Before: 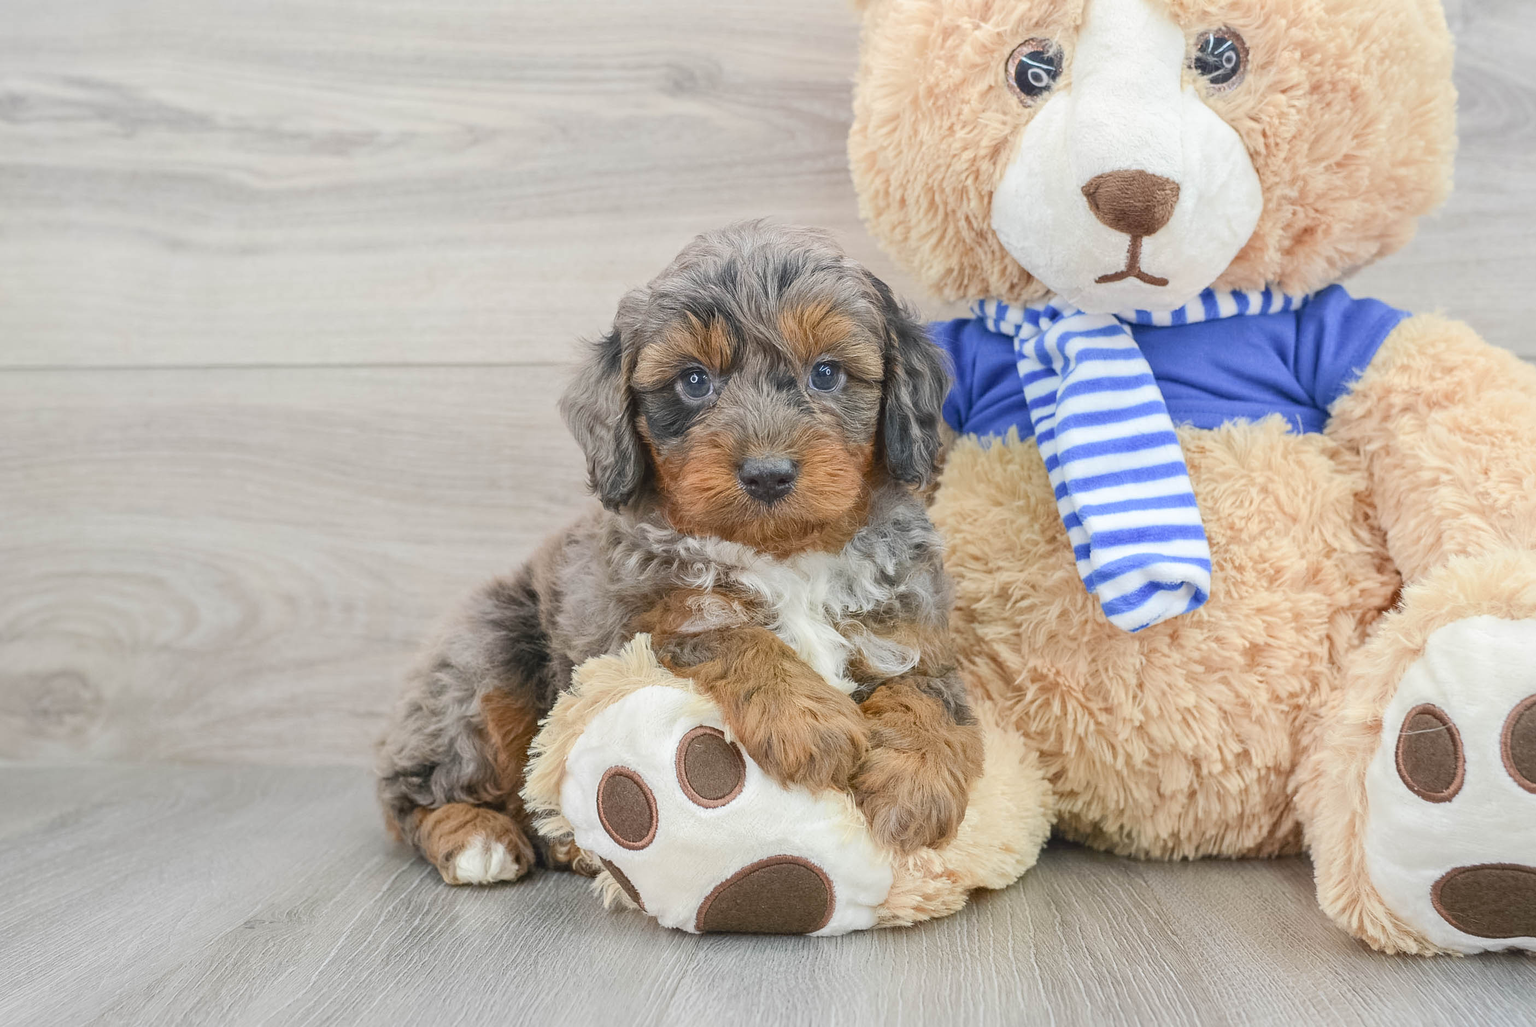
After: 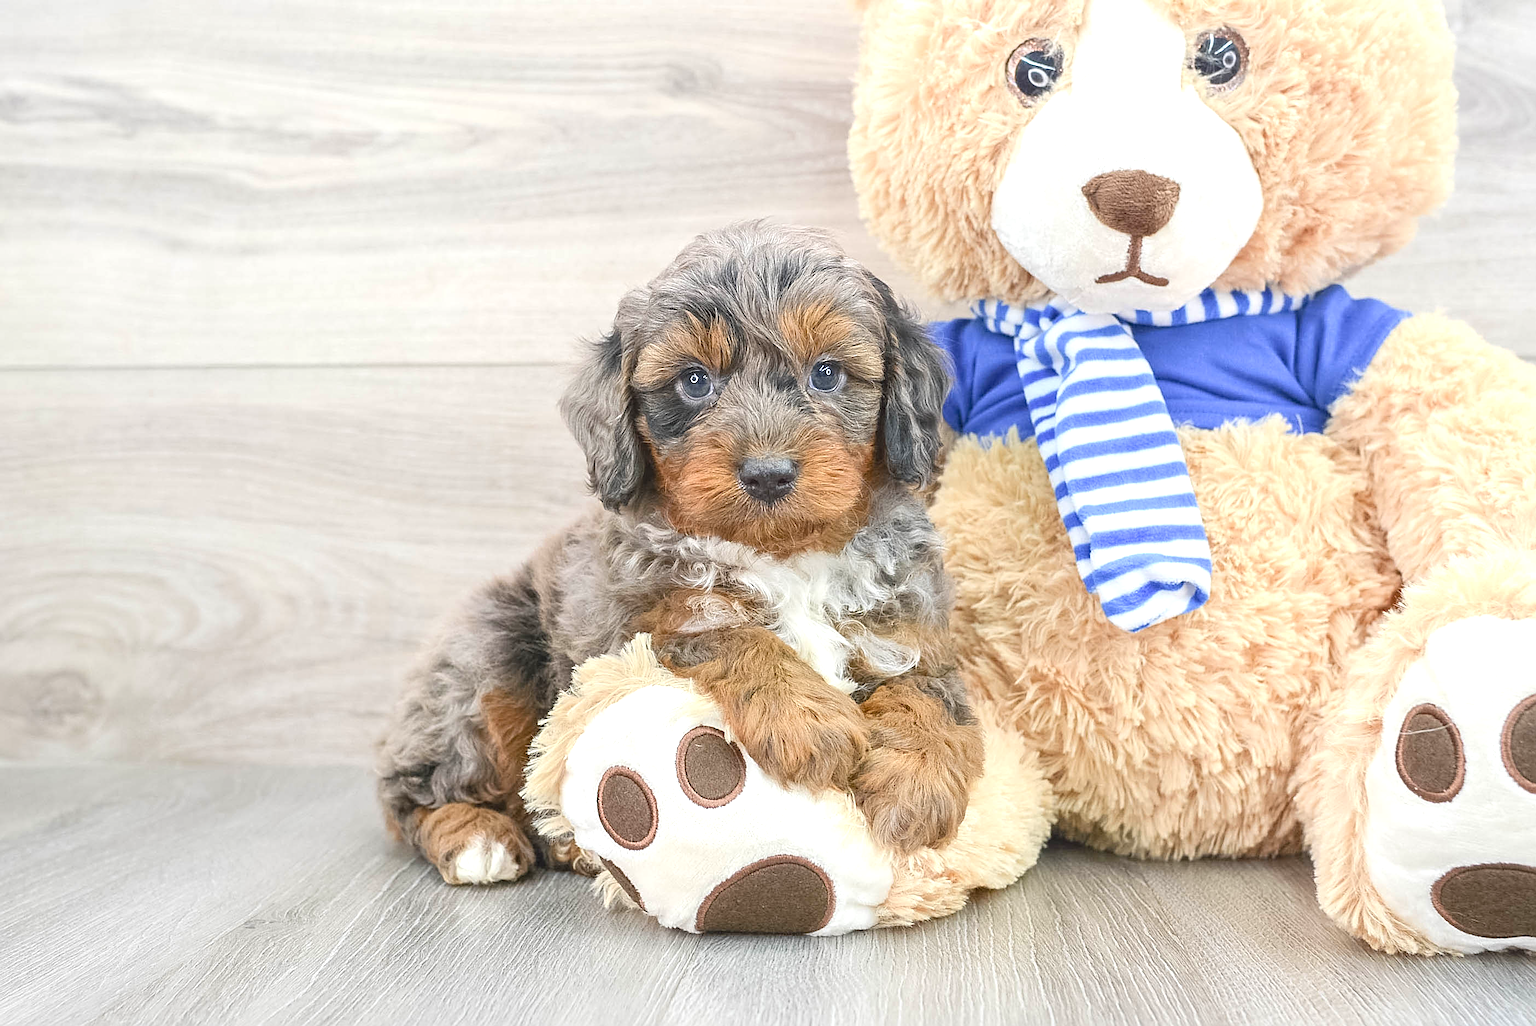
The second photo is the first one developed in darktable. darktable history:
tone equalizer: on, module defaults
sharpen: on, module defaults
exposure: exposure 0.564 EV, compensate highlight preservation false
